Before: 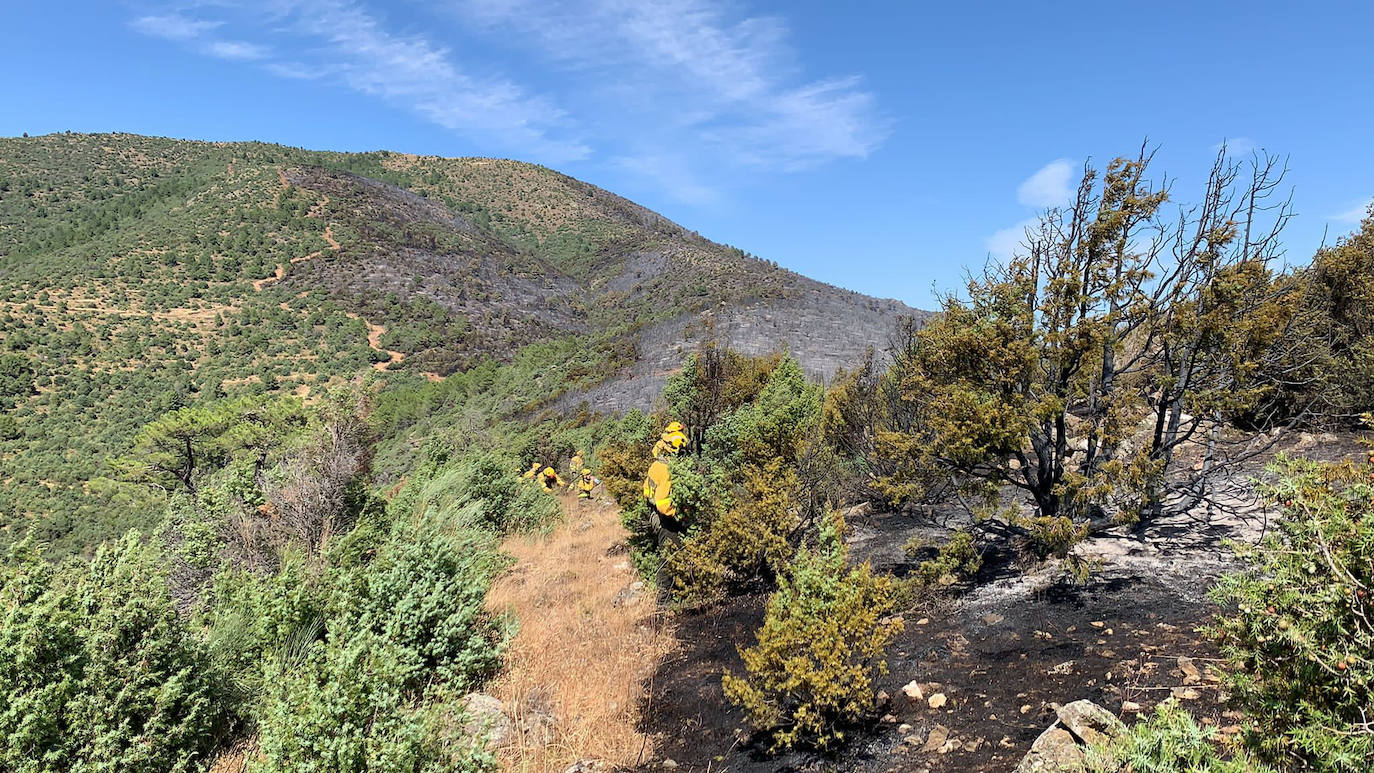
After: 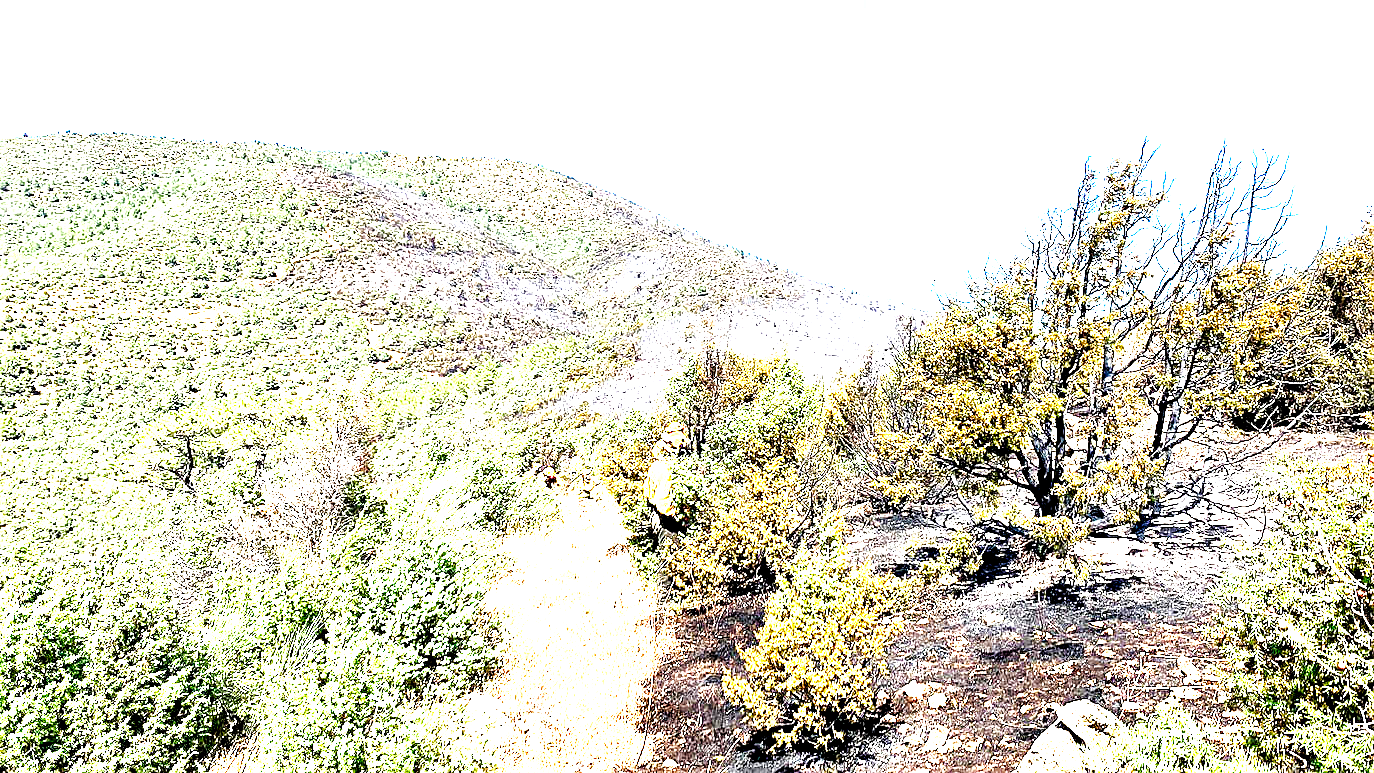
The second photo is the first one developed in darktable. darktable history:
sharpen: on, module defaults
base curve: curves: ch0 [(0, 0) (0.028, 0.03) (0.121, 0.232) (0.46, 0.748) (0.859, 0.968) (1, 1)], preserve colors none
raw denoise: x [[0, 0.25, 0.5, 0.75, 1] ×4]
exposure: black level correction 0.008, exposure 0.979 EV, compensate highlight preservation false
levels: levels [0, 0.352, 0.703]
local contrast: mode bilateral grid, contrast 20, coarseness 50, detail 161%, midtone range 0.2
